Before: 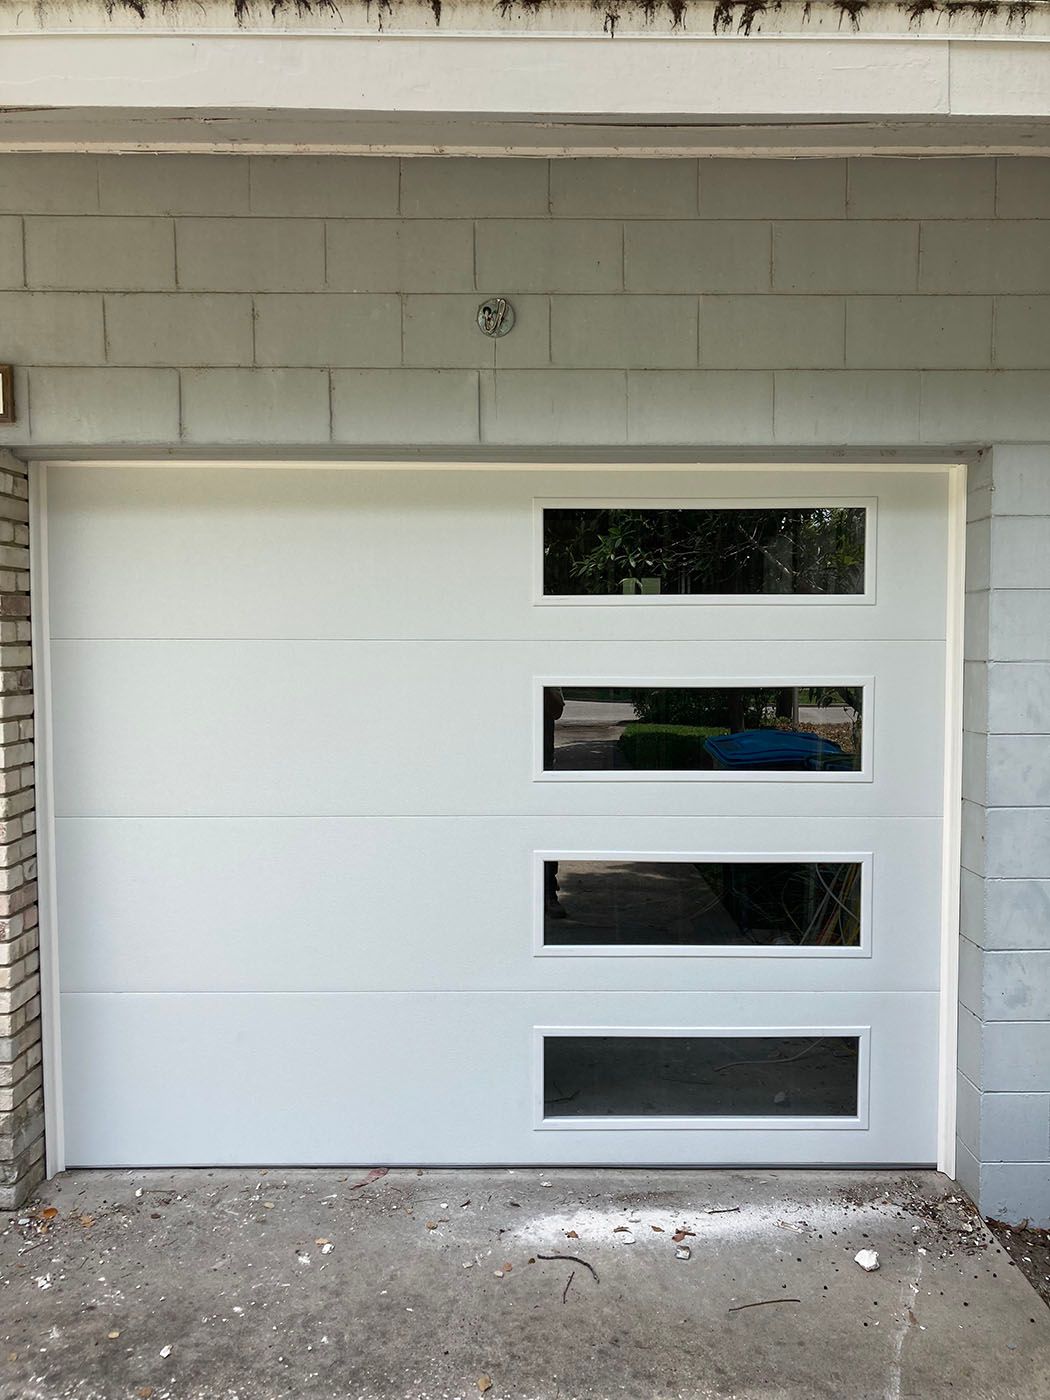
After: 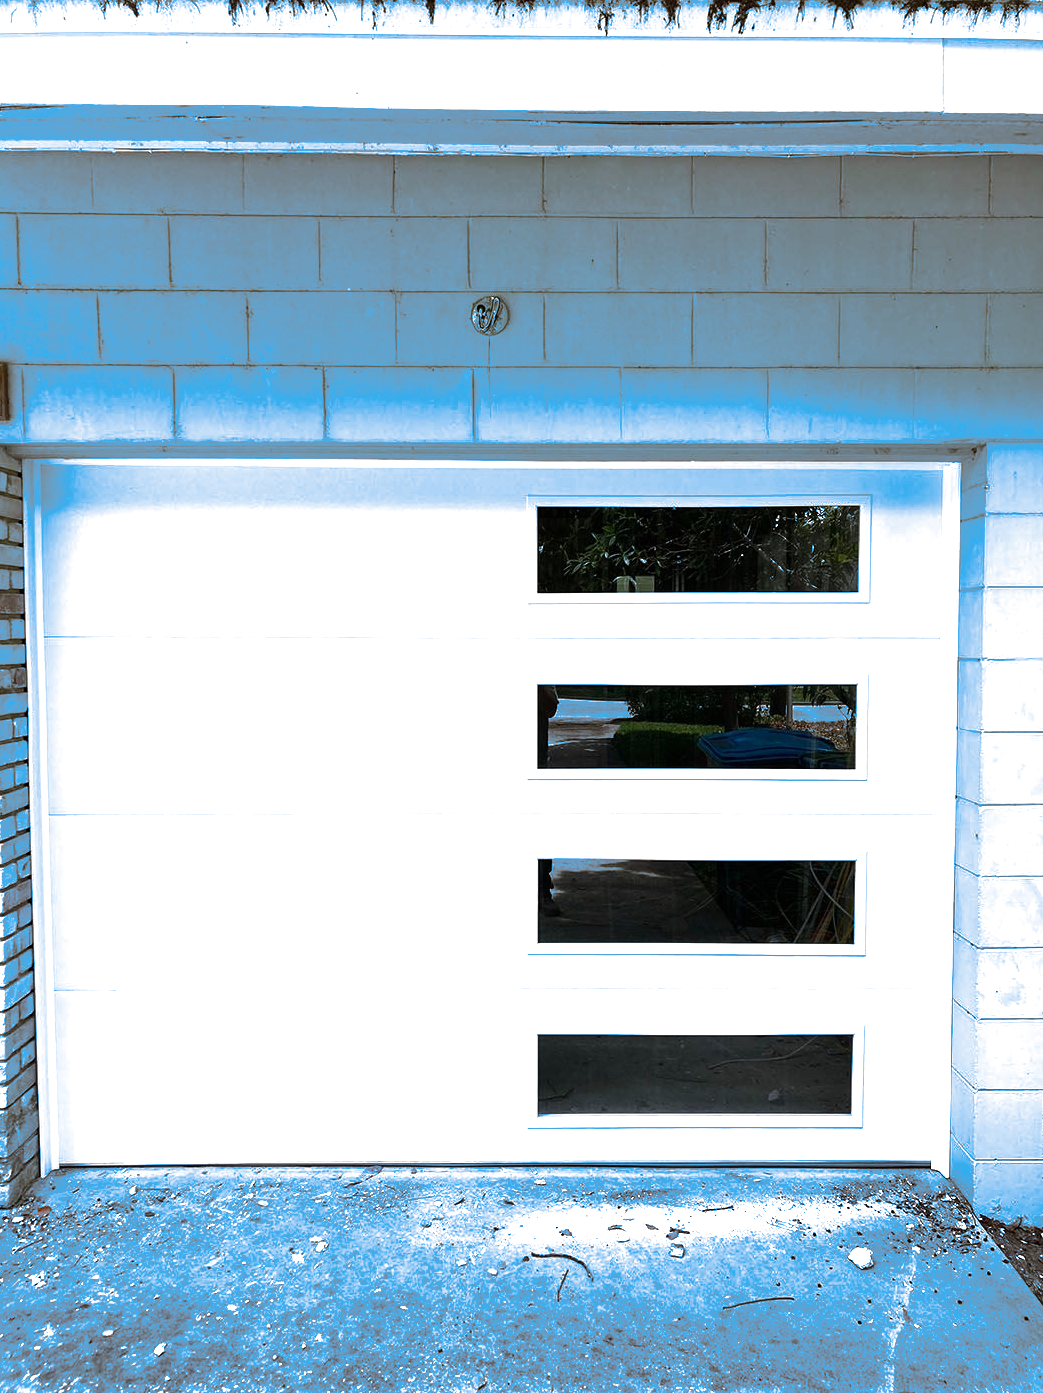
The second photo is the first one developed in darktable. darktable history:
tone equalizer: -8 EV -0.75 EV, -7 EV -0.7 EV, -6 EV -0.6 EV, -5 EV -0.4 EV, -3 EV 0.4 EV, -2 EV 0.6 EV, -1 EV 0.7 EV, +0 EV 0.75 EV, edges refinement/feathering 500, mask exposure compensation -1.57 EV, preserve details no
crop and rotate: left 0.614%, top 0.179%, bottom 0.309%
split-toning: shadows › hue 220°, shadows › saturation 0.64, highlights › hue 220°, highlights › saturation 0.64, balance 0, compress 5.22%
exposure: exposure 0.507 EV, compensate highlight preservation false
